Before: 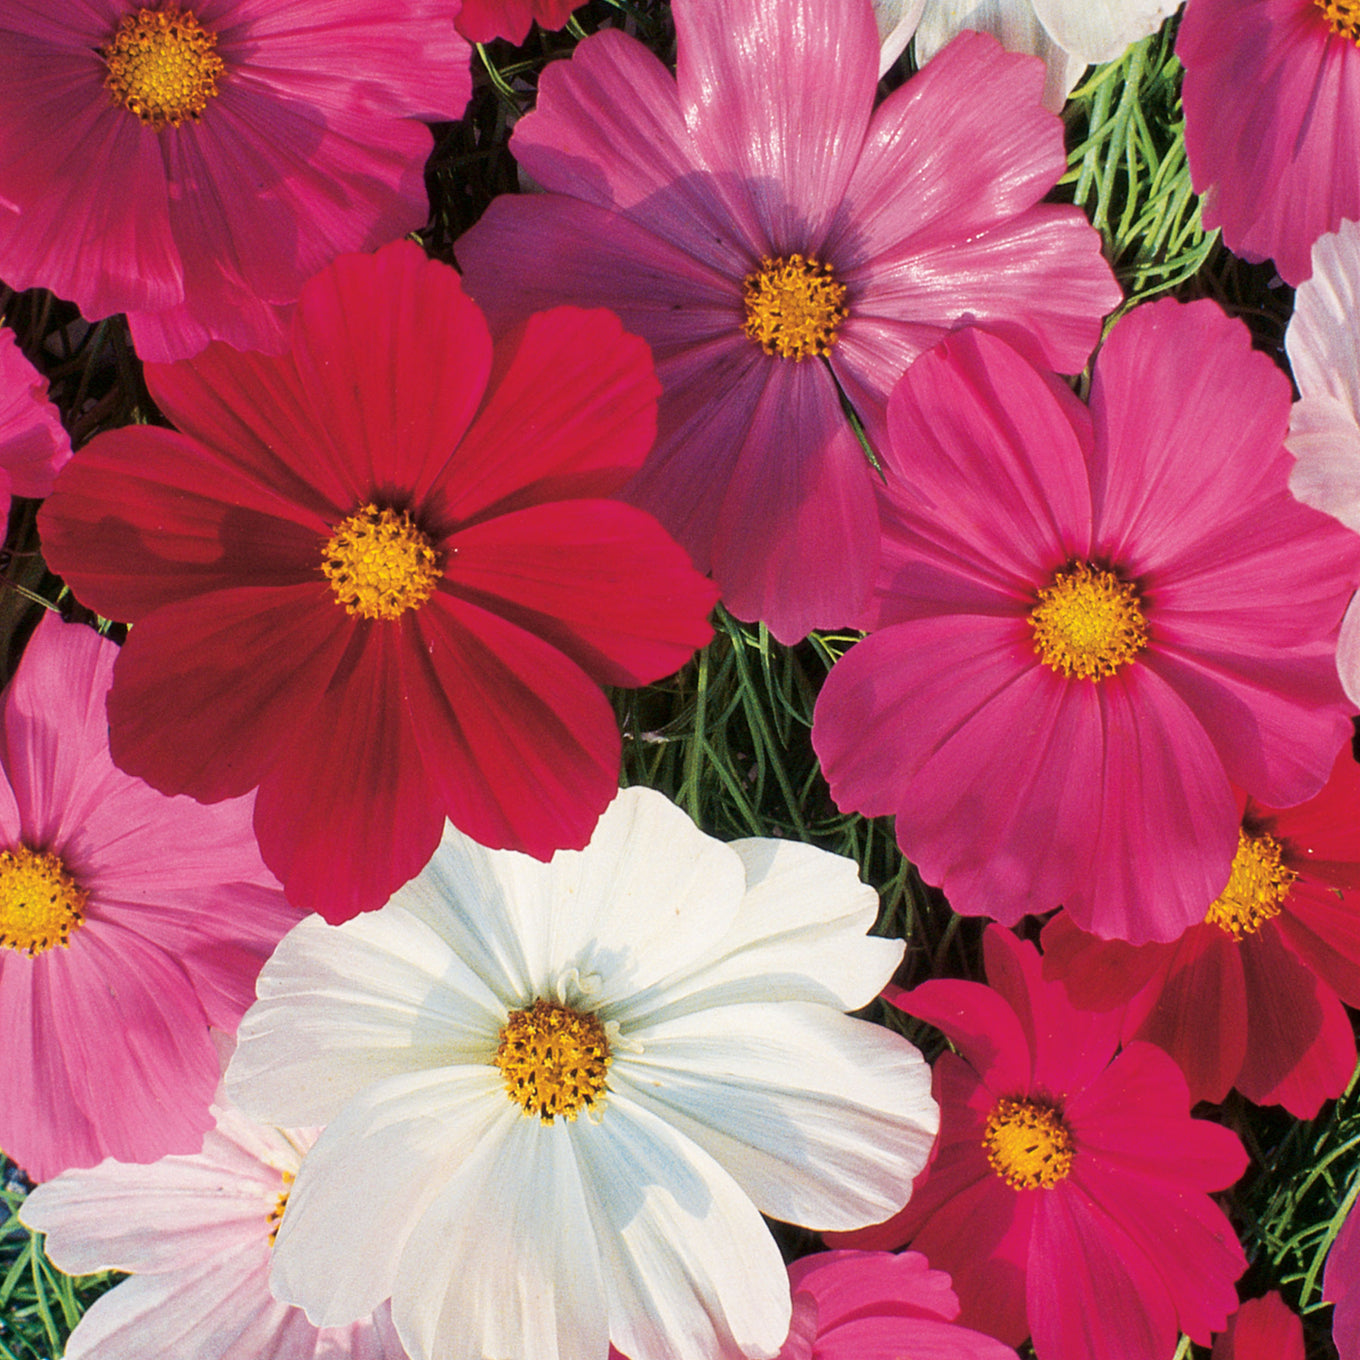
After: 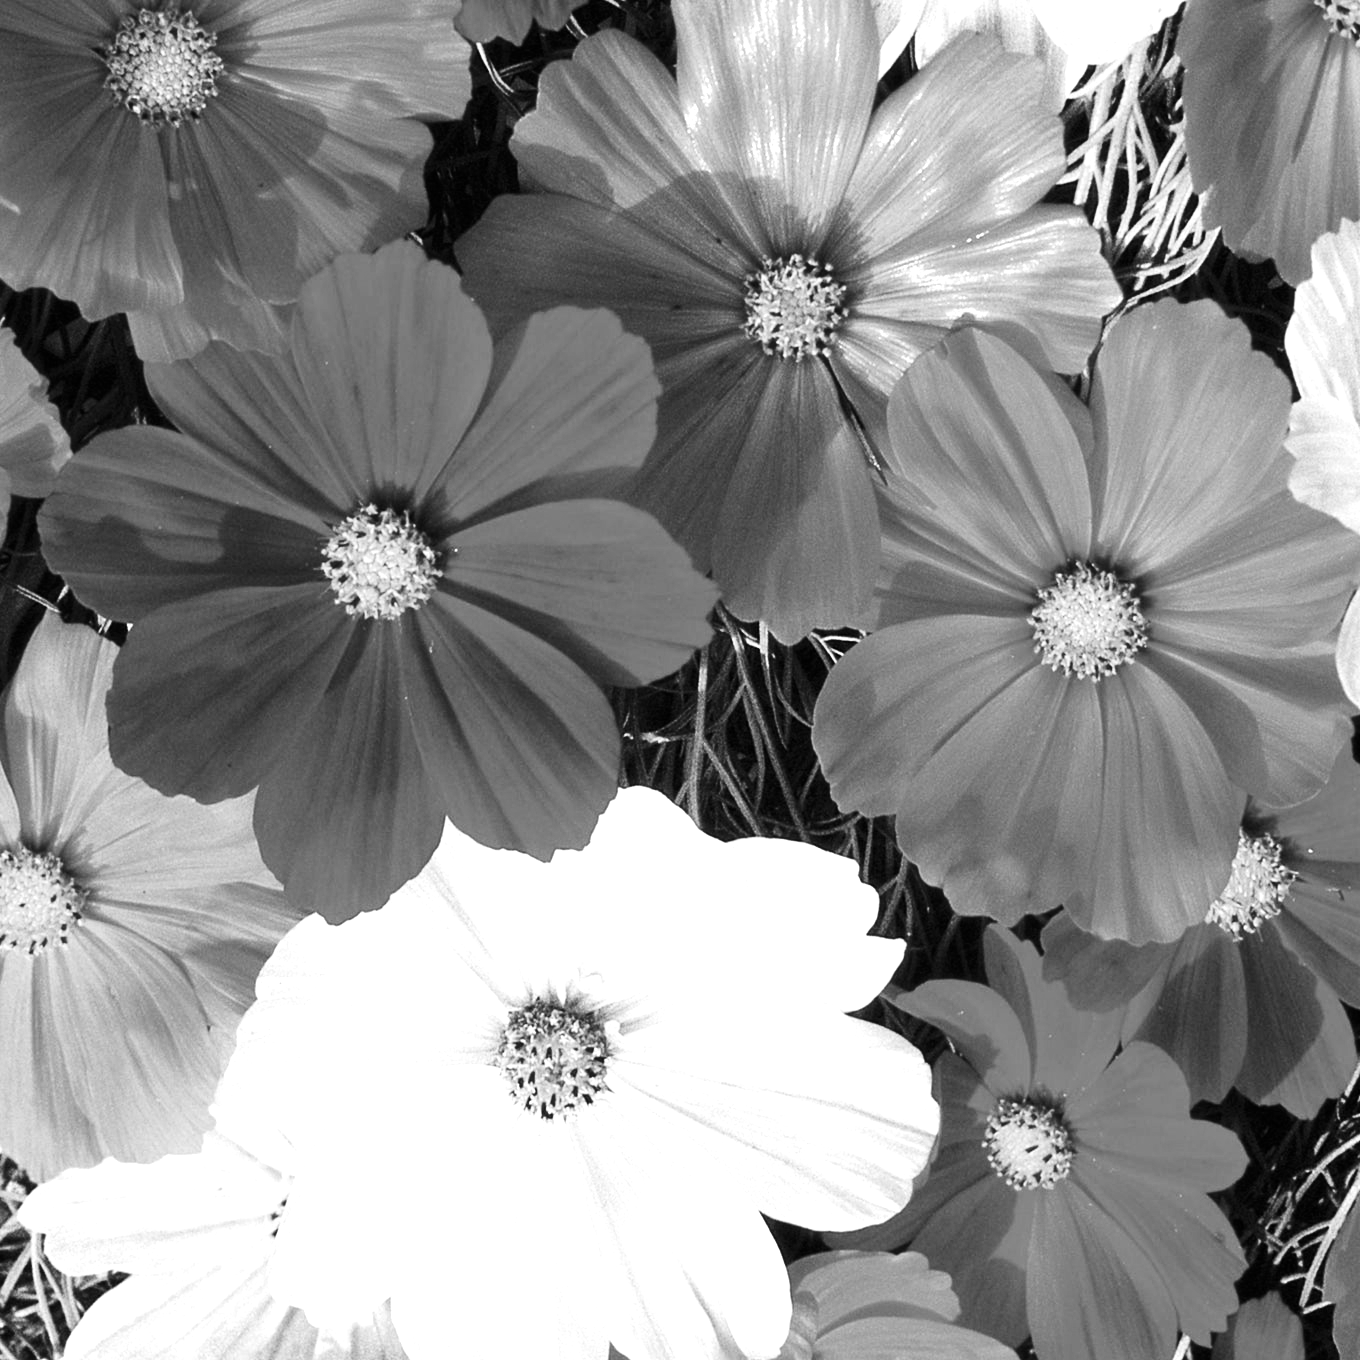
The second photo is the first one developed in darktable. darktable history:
exposure: black level correction 0, exposure 0.9 EV, compensate highlight preservation false
contrast brightness saturation: contrast 0.21, brightness -0.11, saturation 0.21
monochrome: on, module defaults
